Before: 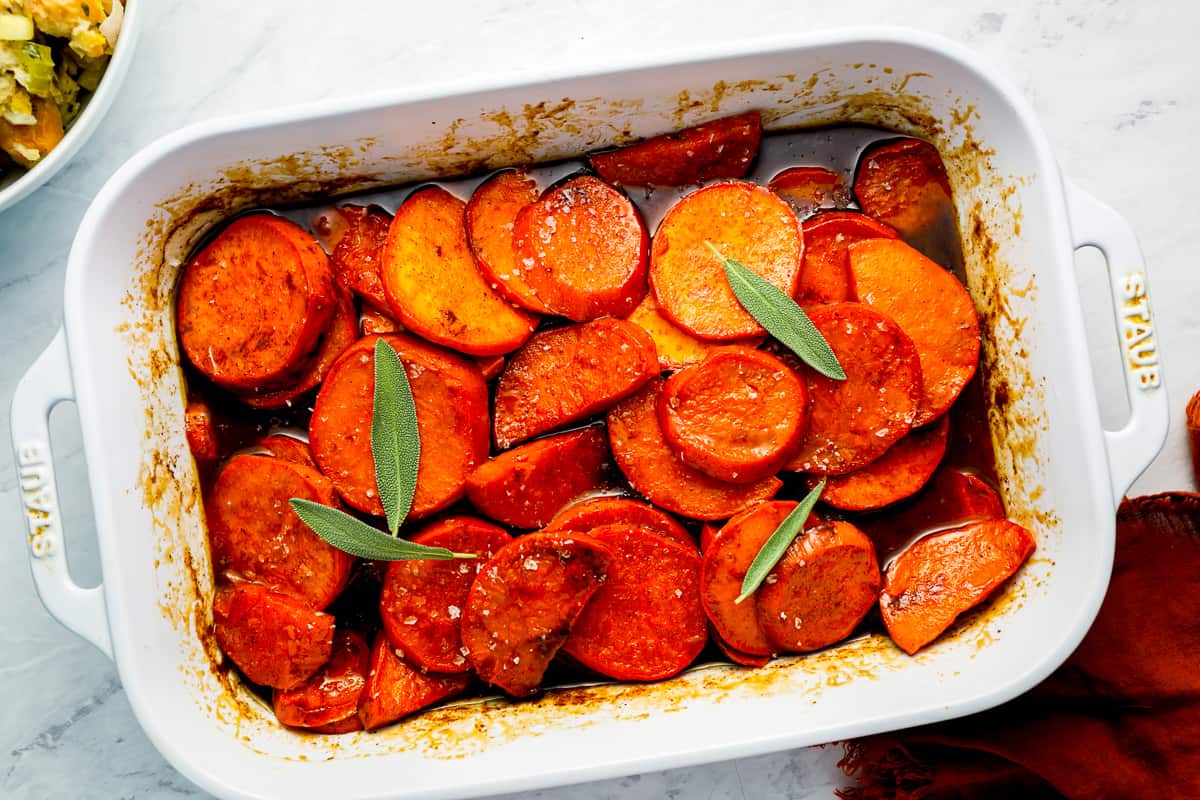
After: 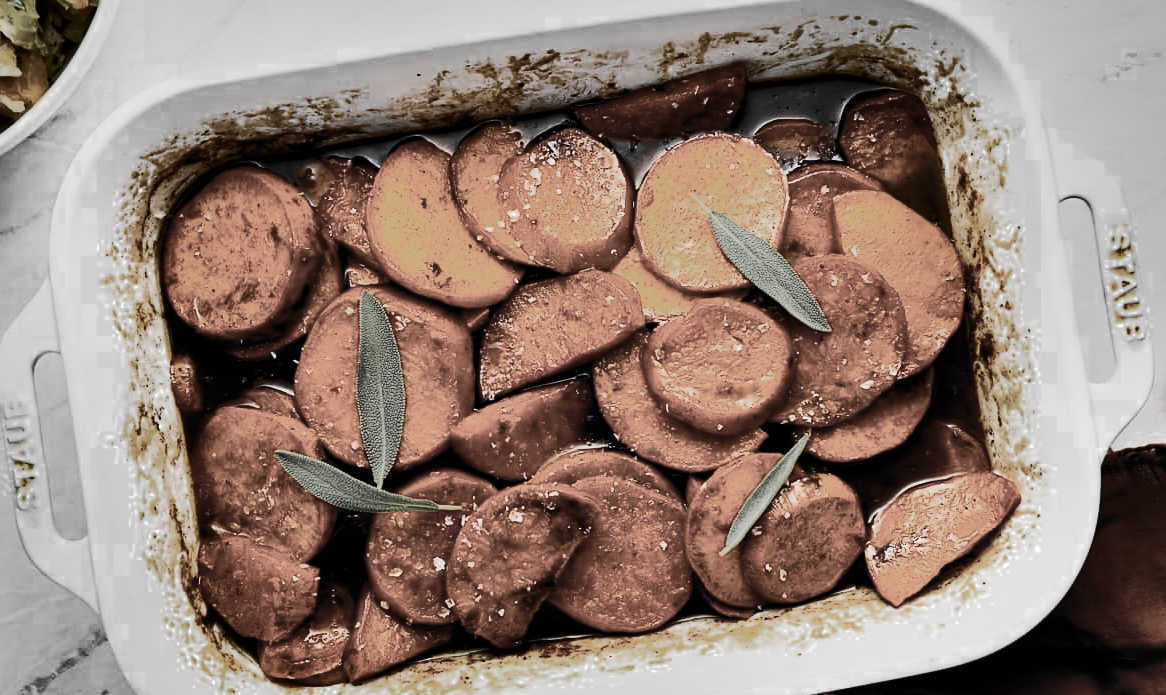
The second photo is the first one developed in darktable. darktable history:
shadows and highlights: shadows 79.79, white point adjustment -9.01, highlights -61.31, soften with gaussian
color zones: curves: ch0 [(0, 0.613) (0.01, 0.613) (0.245, 0.448) (0.498, 0.529) (0.642, 0.665) (0.879, 0.777) (0.99, 0.613)]; ch1 [(0, 0.035) (0.121, 0.189) (0.259, 0.197) (0.415, 0.061) (0.589, 0.022) (0.732, 0.022) (0.857, 0.026) (0.991, 0.053)], mix 24.72%
crop: left 1.258%, top 6.09%, right 1.508%, bottom 6.971%
contrast brightness saturation: contrast 0.411, brightness 0.044, saturation 0.256
